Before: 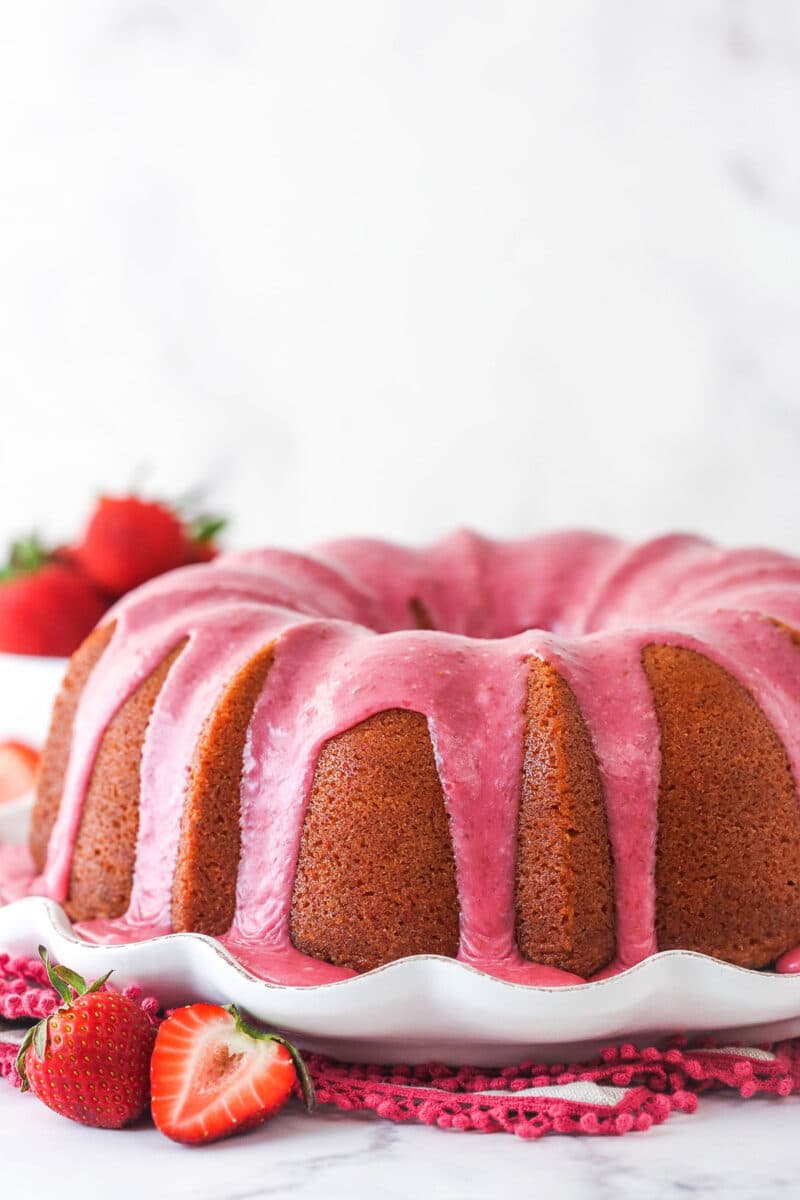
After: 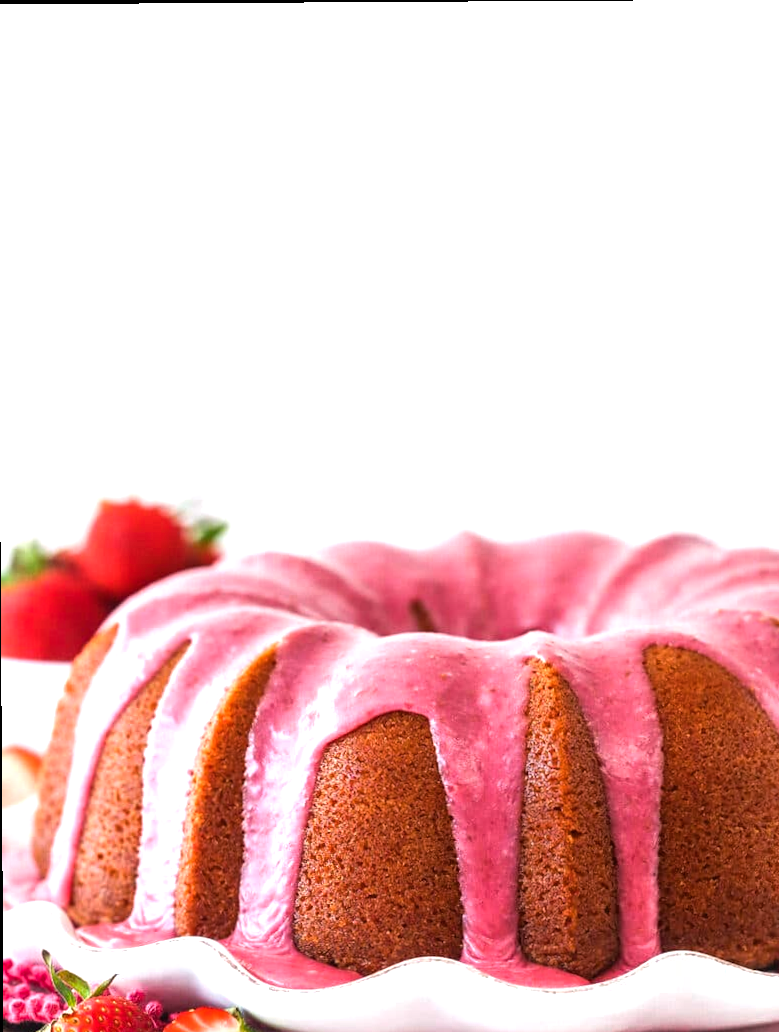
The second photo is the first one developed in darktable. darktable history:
color balance rgb: highlights gain › chroma 0.224%, highlights gain › hue 330.83°, perceptual saturation grading › global saturation 3.915%, global vibrance 24.969%, contrast 19.933%
crop and rotate: angle 0.348°, left 0.28%, right 3.195%, bottom 14.333%
exposure: exposure 0.21 EV, compensate highlight preservation false
